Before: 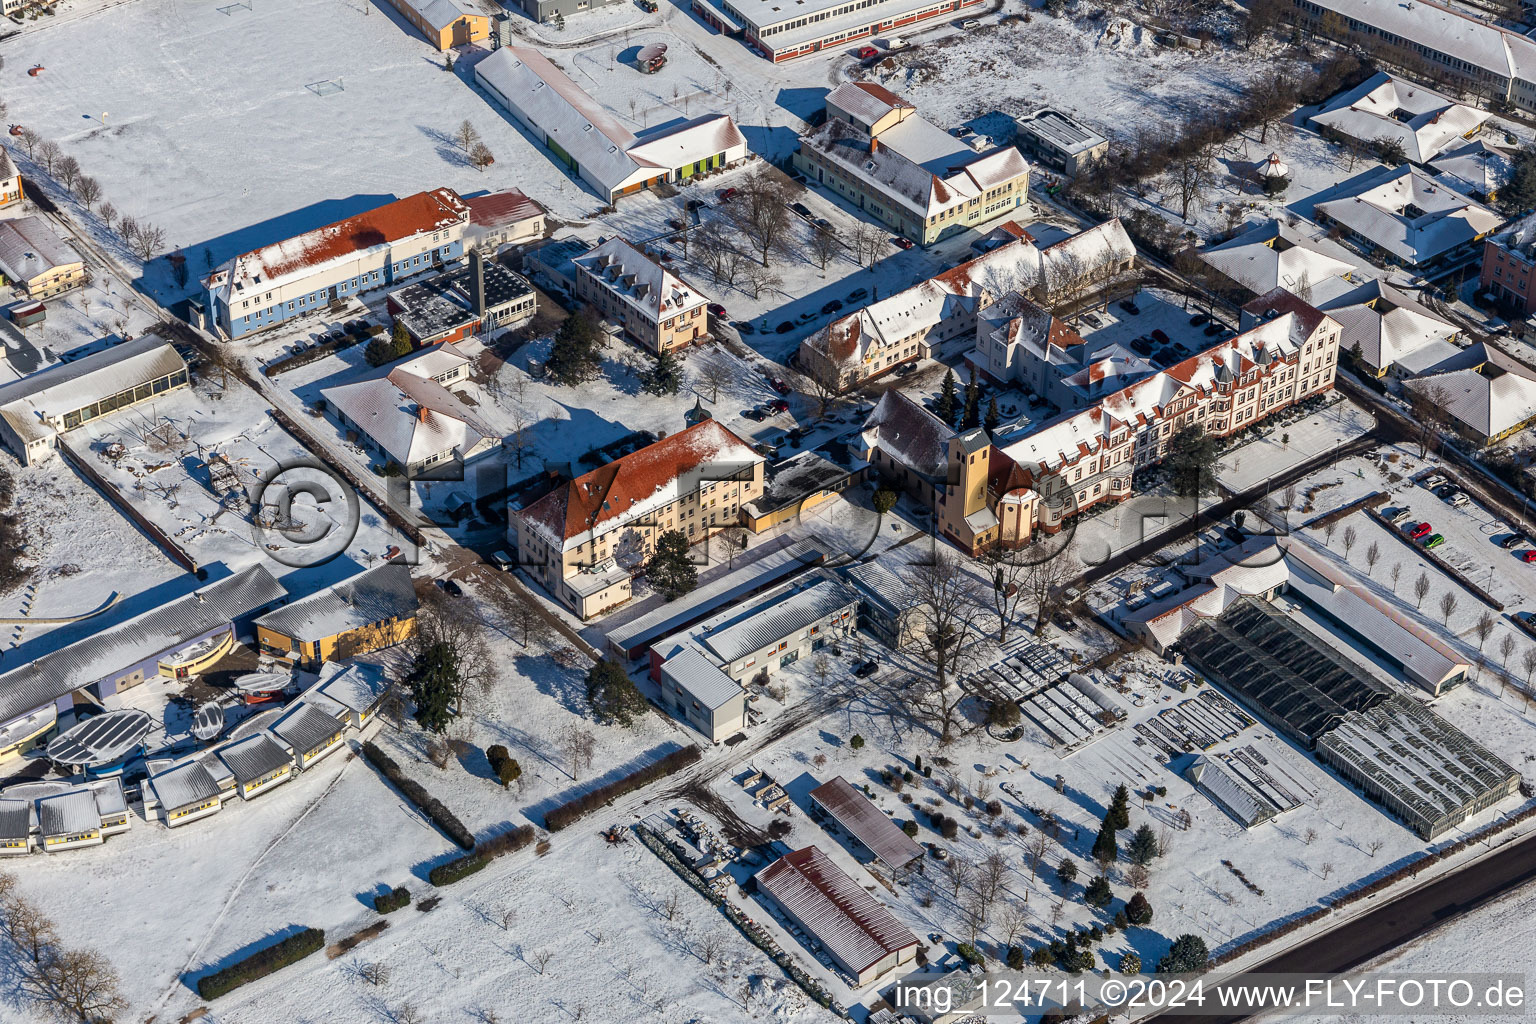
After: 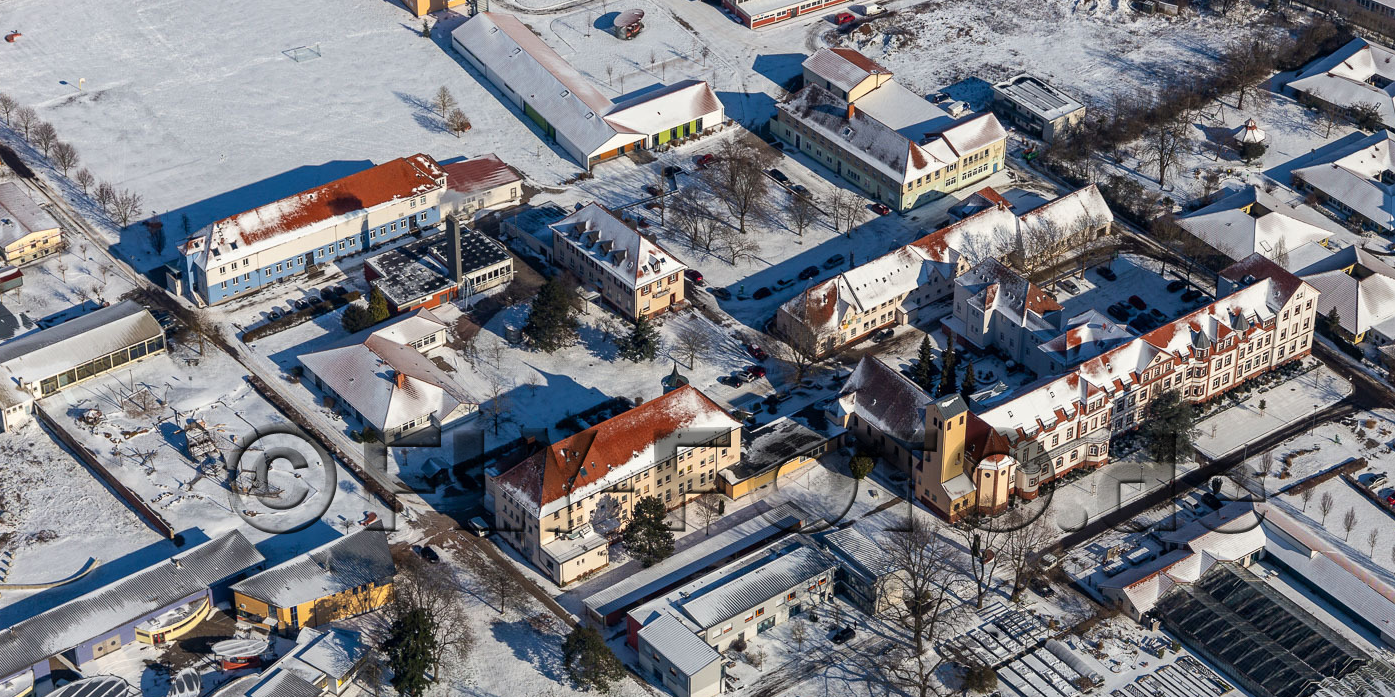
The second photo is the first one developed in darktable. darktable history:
crop: left 1.549%, top 3.355%, right 7.612%, bottom 28.492%
